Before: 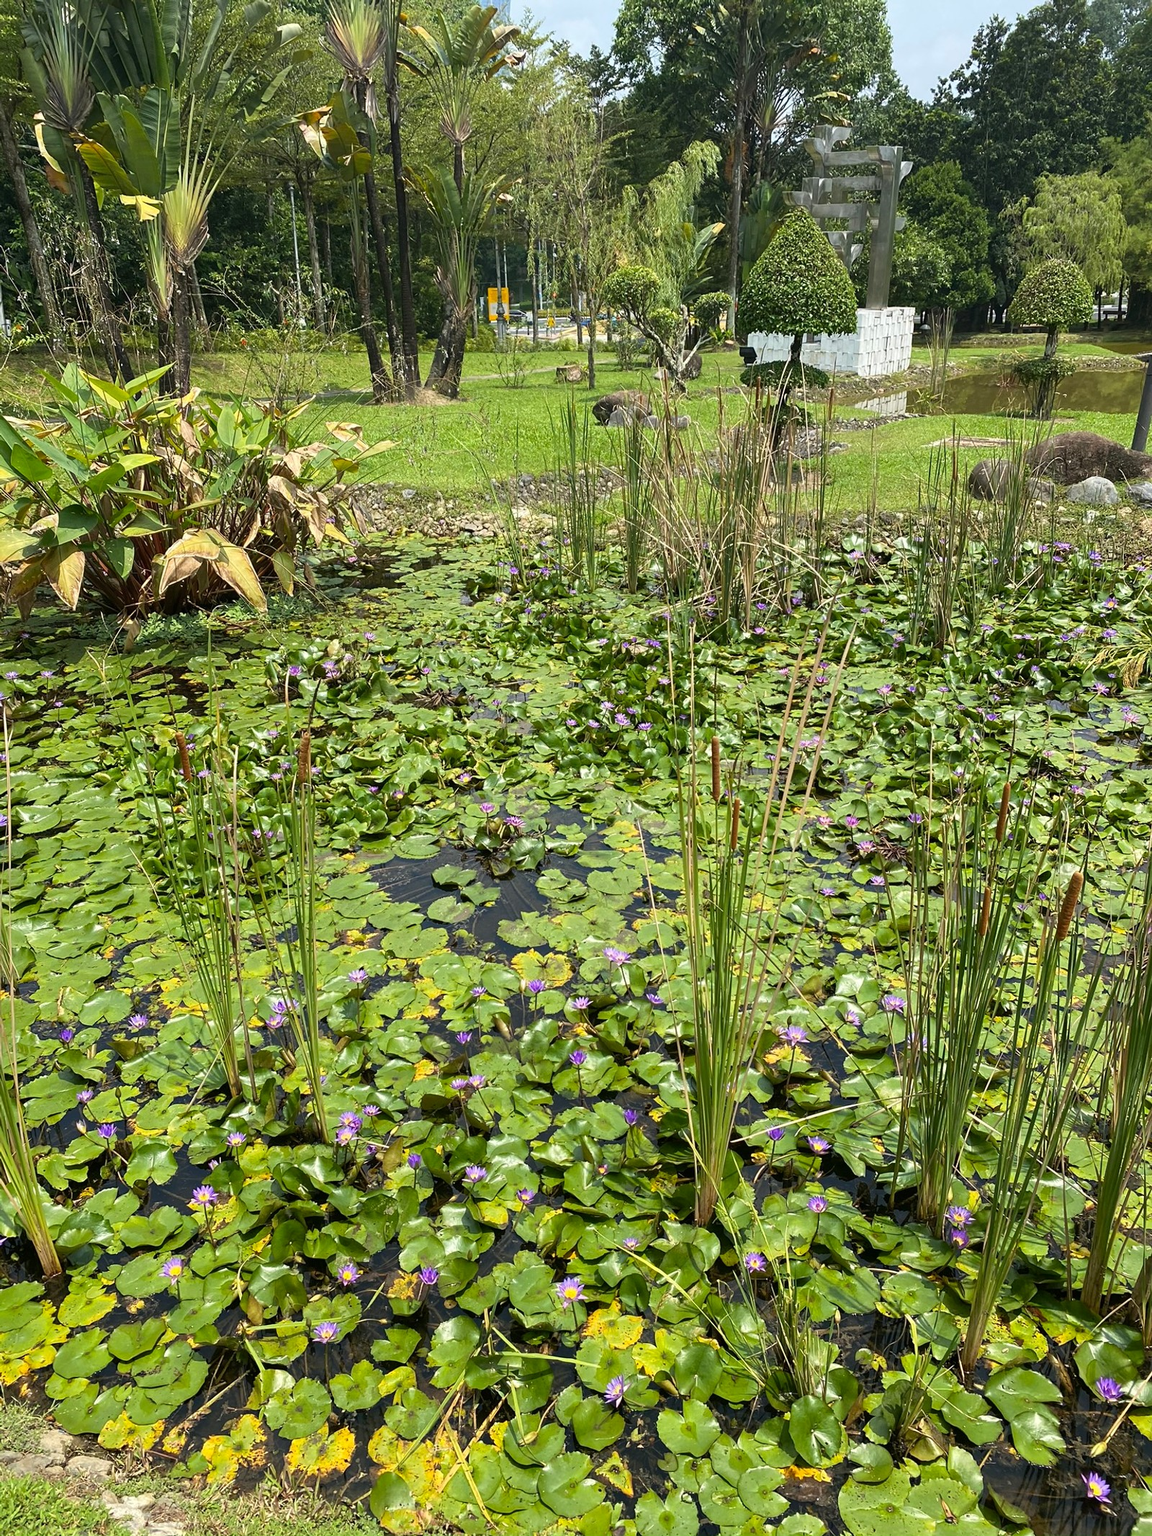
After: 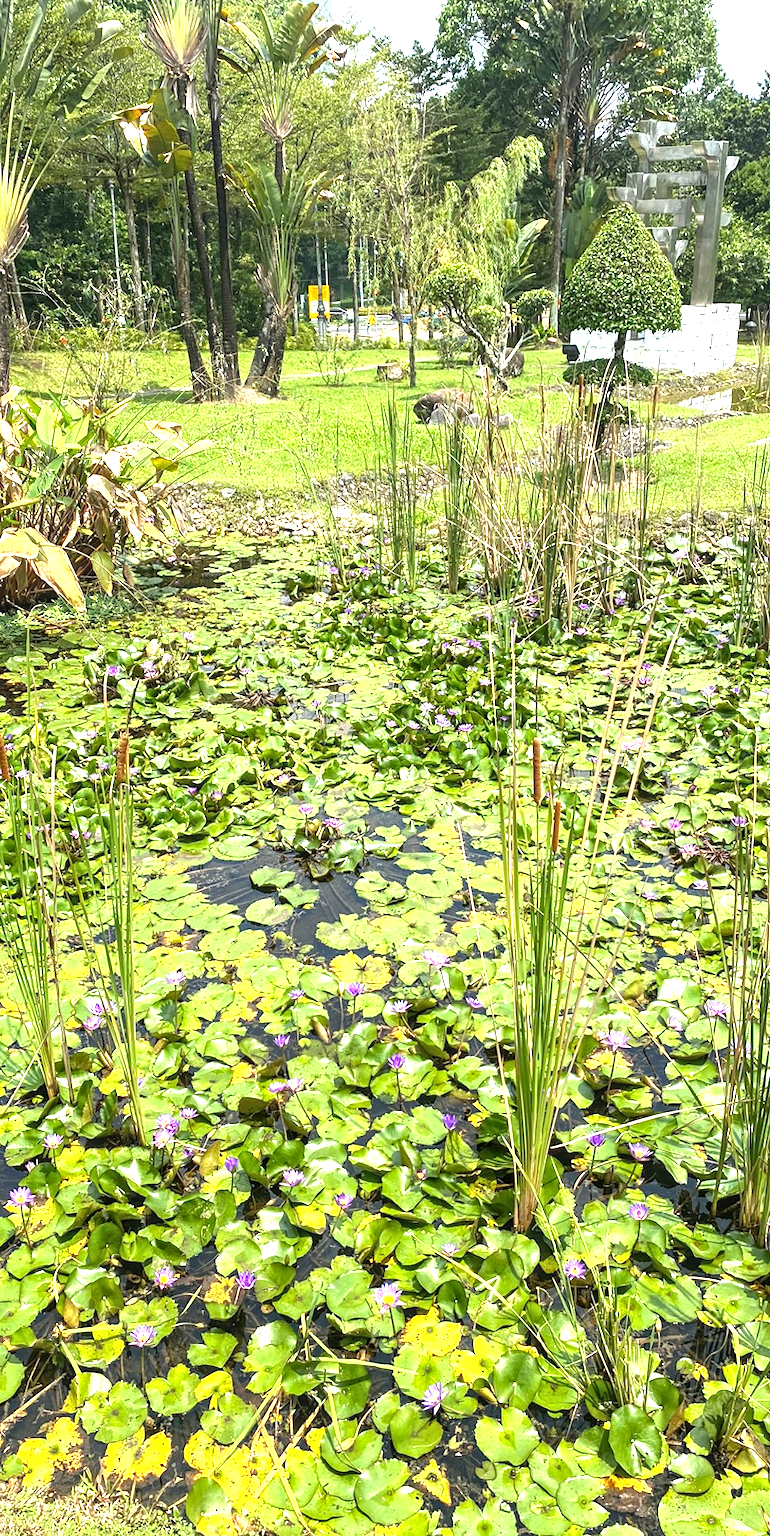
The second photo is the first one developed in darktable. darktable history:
exposure: black level correction 0, exposure 1.2 EV, compensate exposure bias true, compensate highlight preservation false
rotate and perspective: rotation 0.192°, lens shift (horizontal) -0.015, crop left 0.005, crop right 0.996, crop top 0.006, crop bottom 0.99
crop and rotate: left 15.446%, right 17.836%
local contrast: detail 130%
